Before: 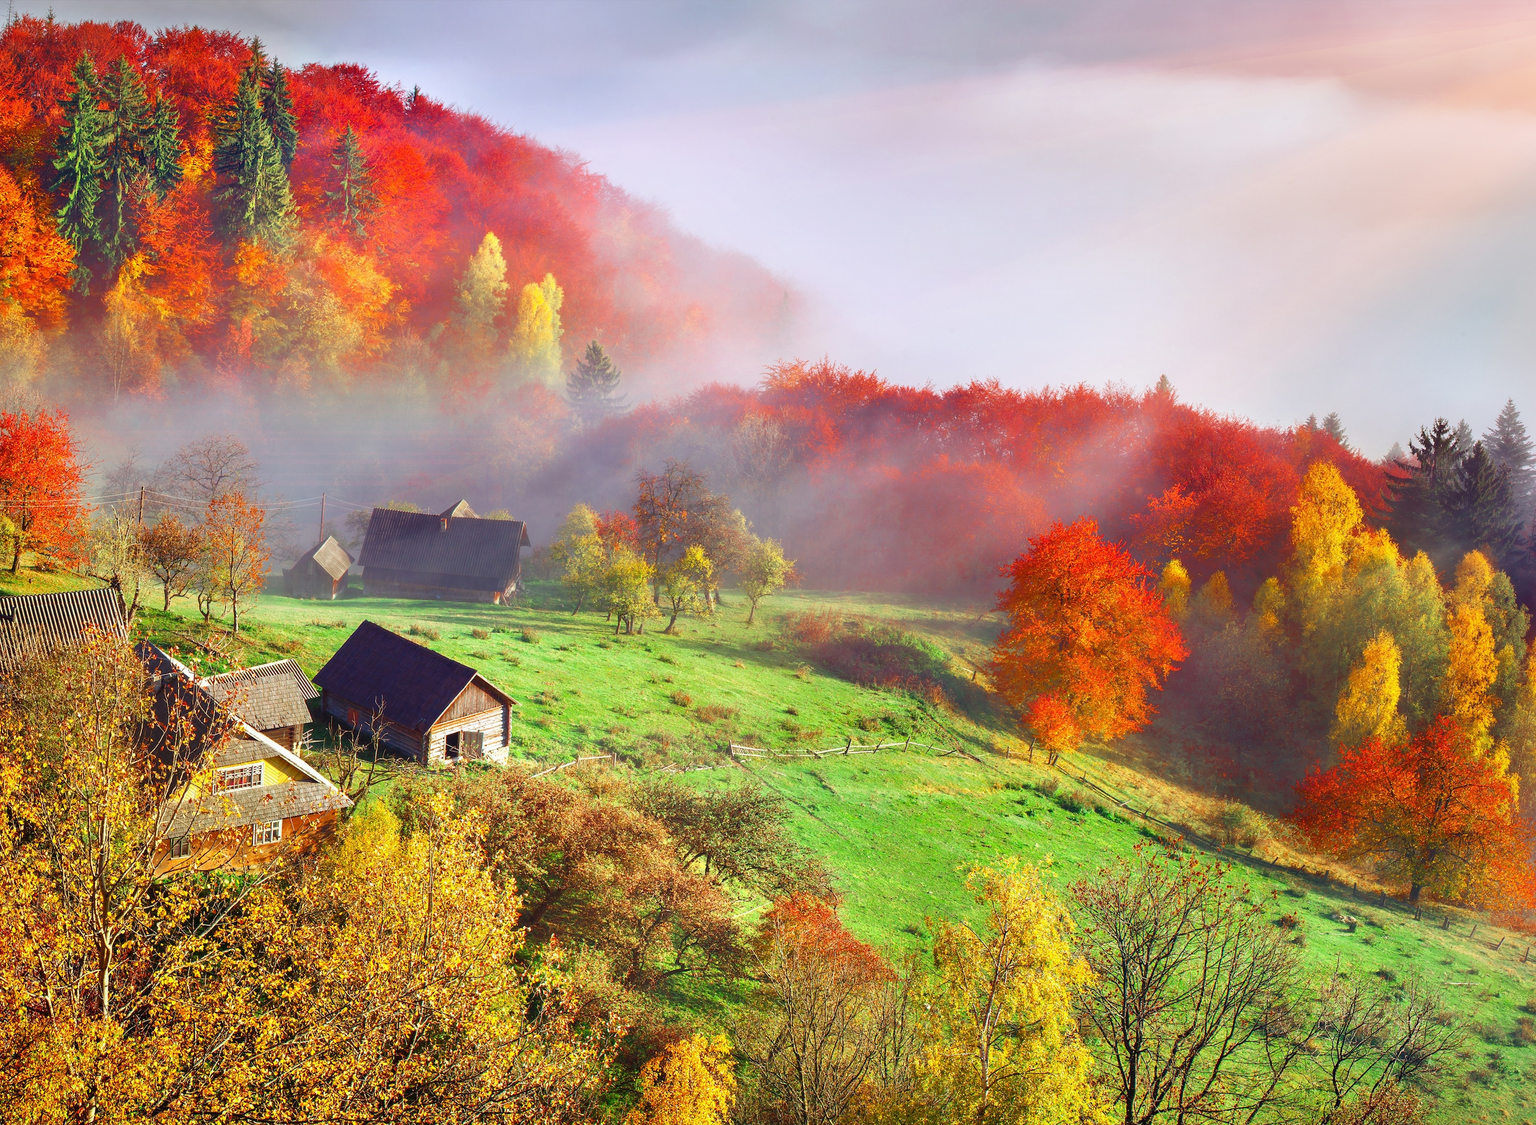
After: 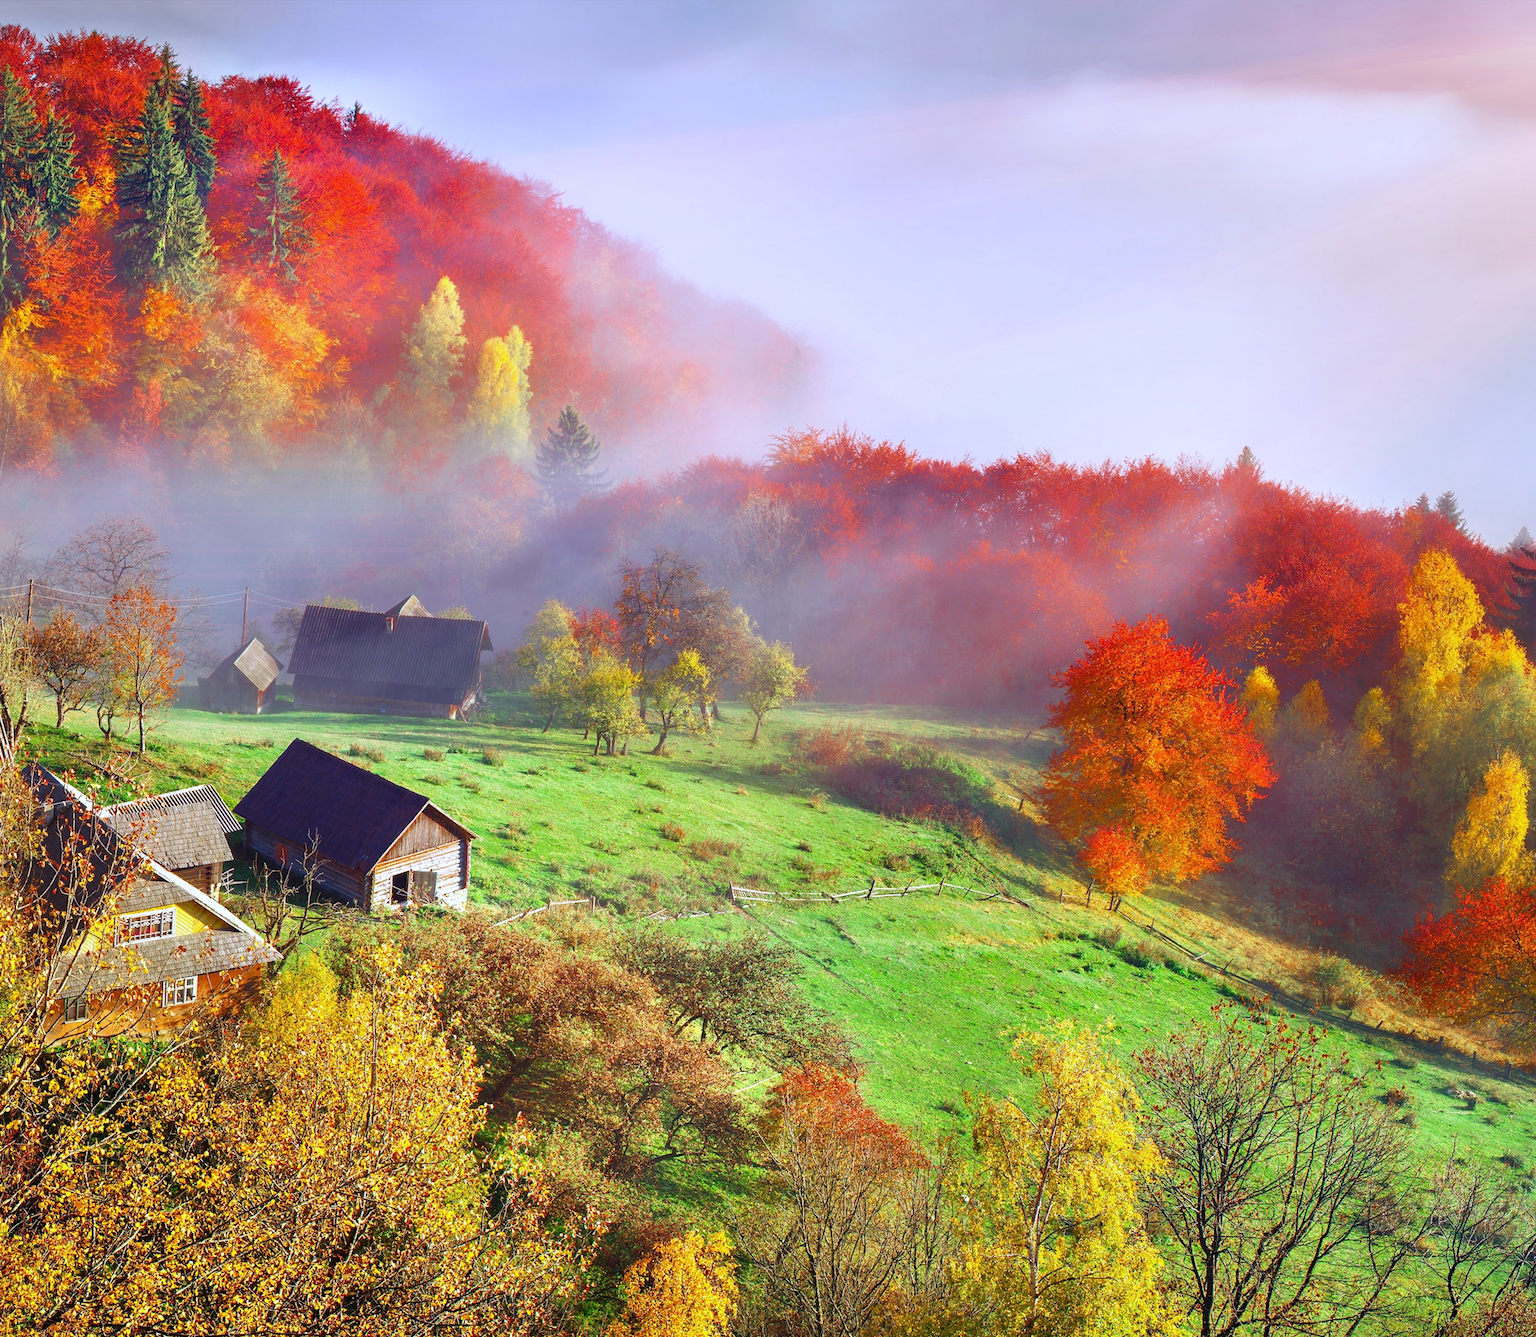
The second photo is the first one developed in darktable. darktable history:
crop: left 7.598%, right 7.873%
white balance: red 0.967, blue 1.119, emerald 0.756
